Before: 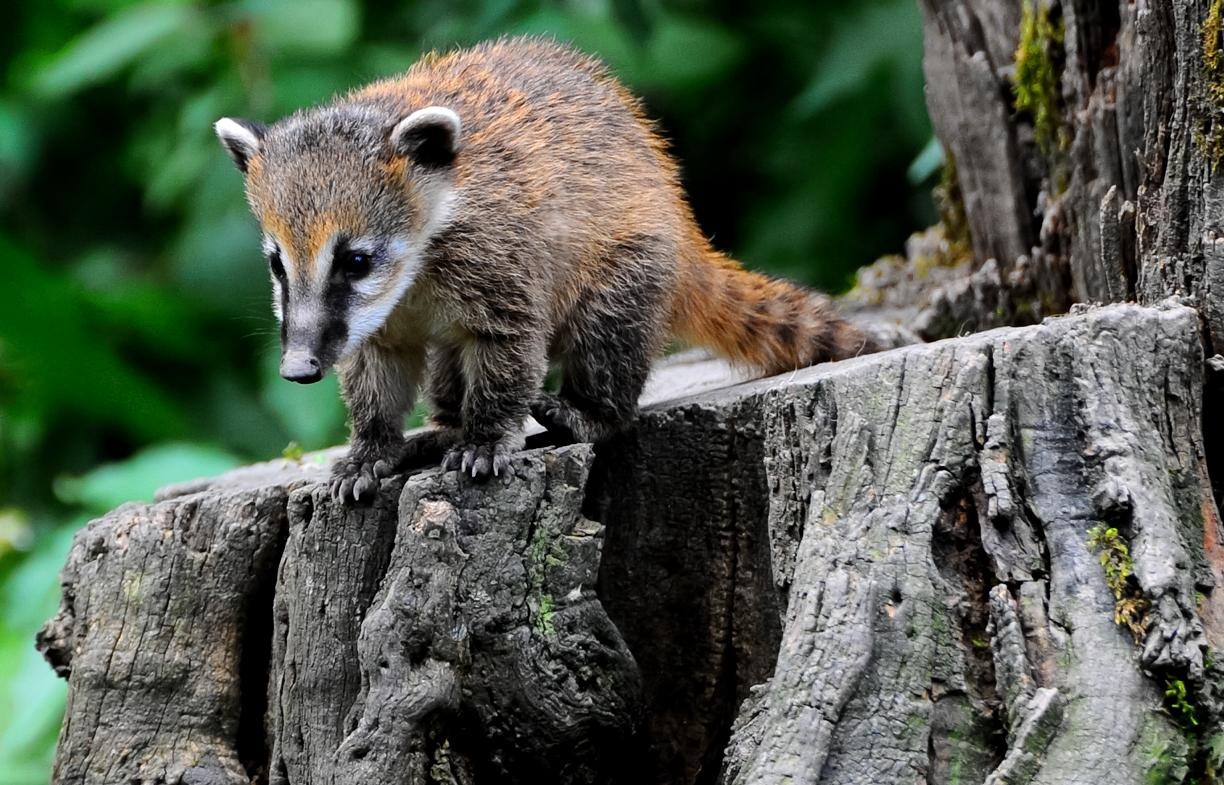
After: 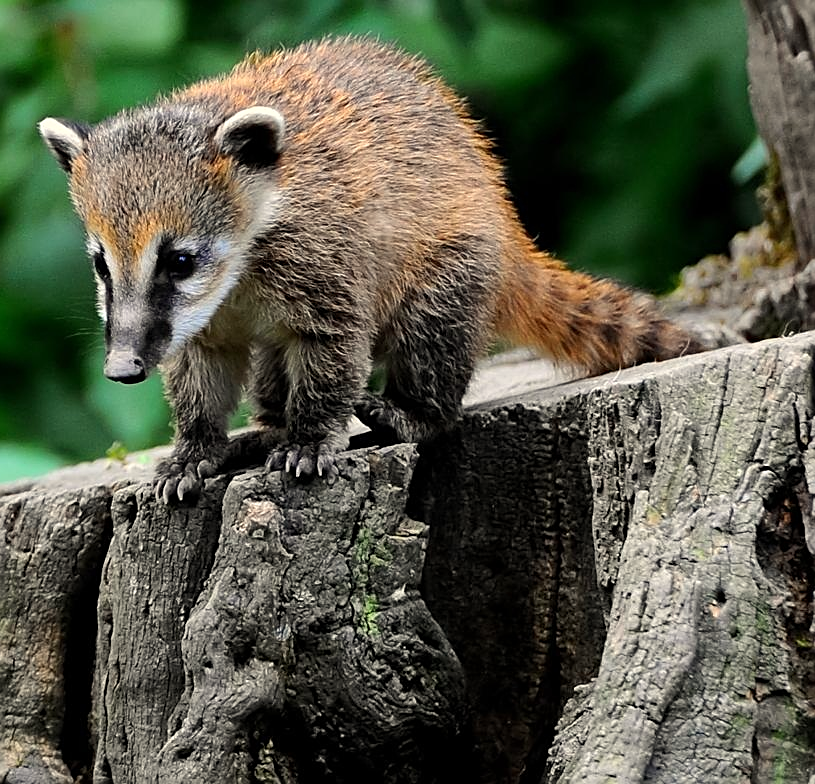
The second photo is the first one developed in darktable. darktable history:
white balance: red 1.029, blue 0.92
crop and rotate: left 14.436%, right 18.898%
sharpen: on, module defaults
